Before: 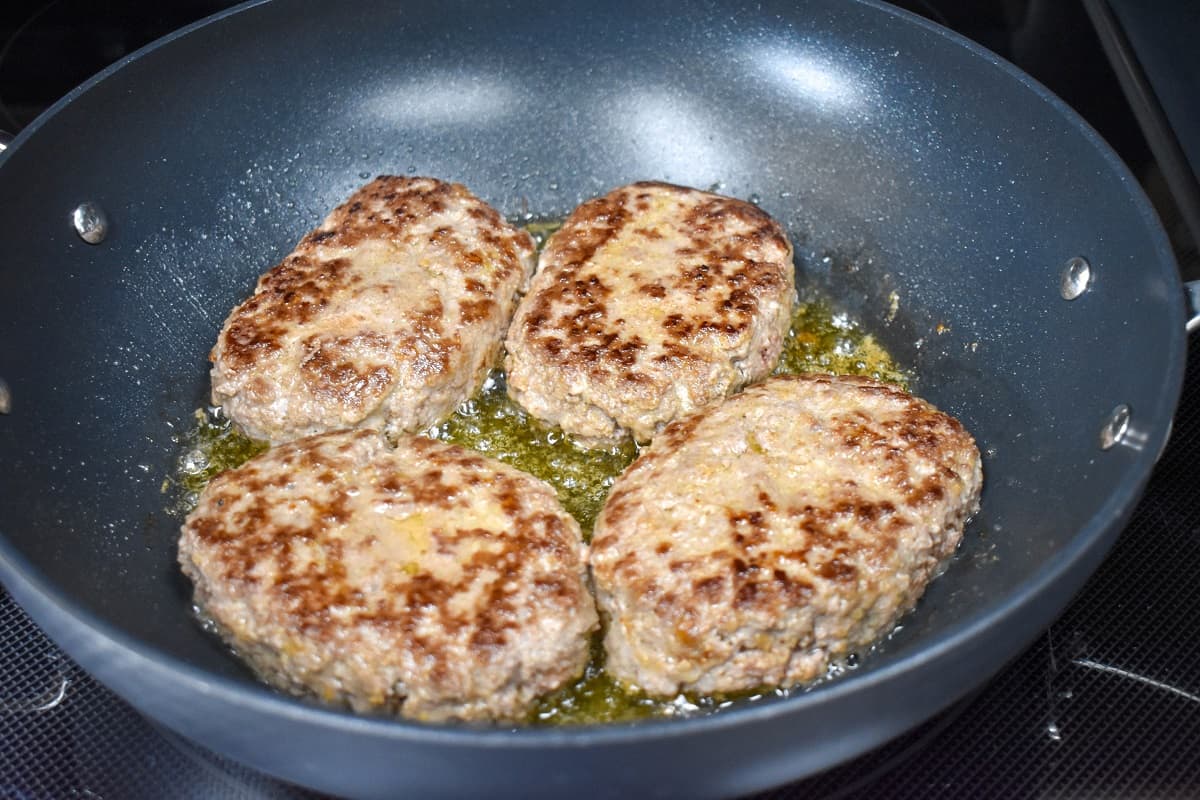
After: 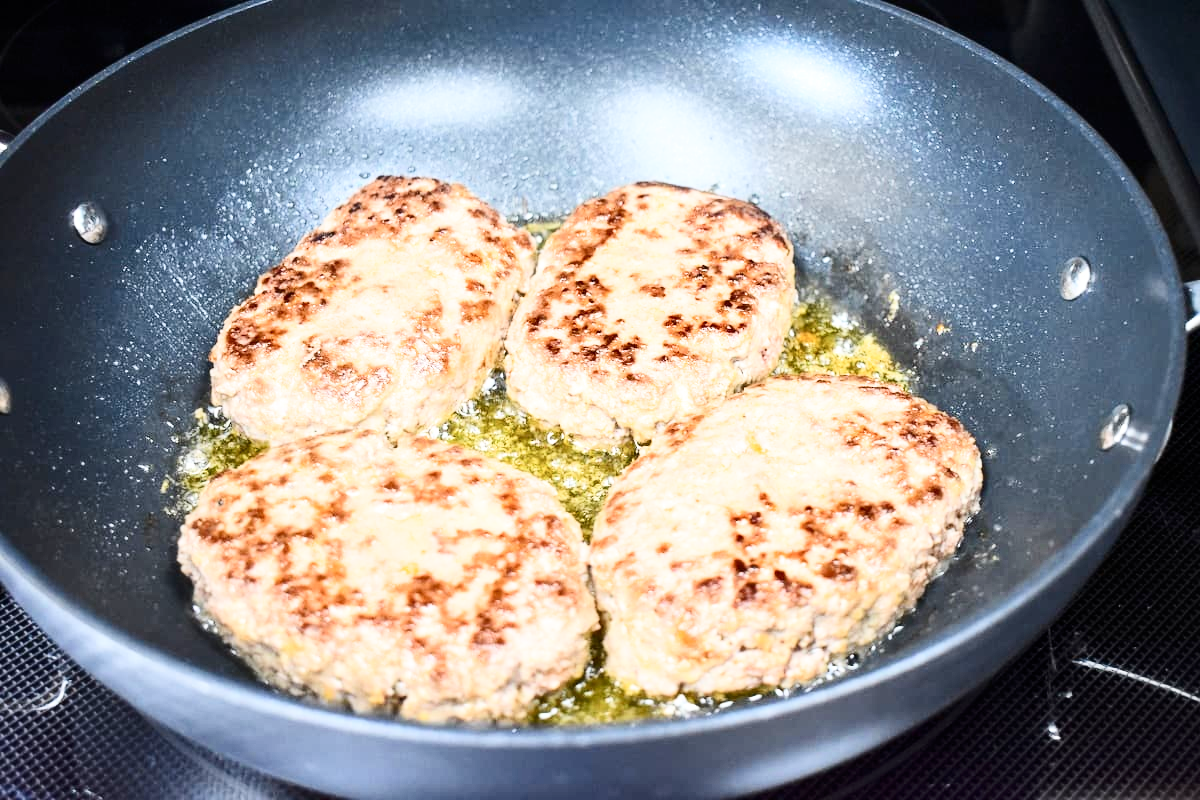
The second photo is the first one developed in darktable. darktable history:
exposure: black level correction 0, exposure 1.386 EV, compensate highlight preservation false
contrast brightness saturation: contrast 0.3
filmic rgb: black relative exposure -8.14 EV, white relative exposure 3.77 EV, threshold 2.96 EV, hardness 4.41, enable highlight reconstruction true
